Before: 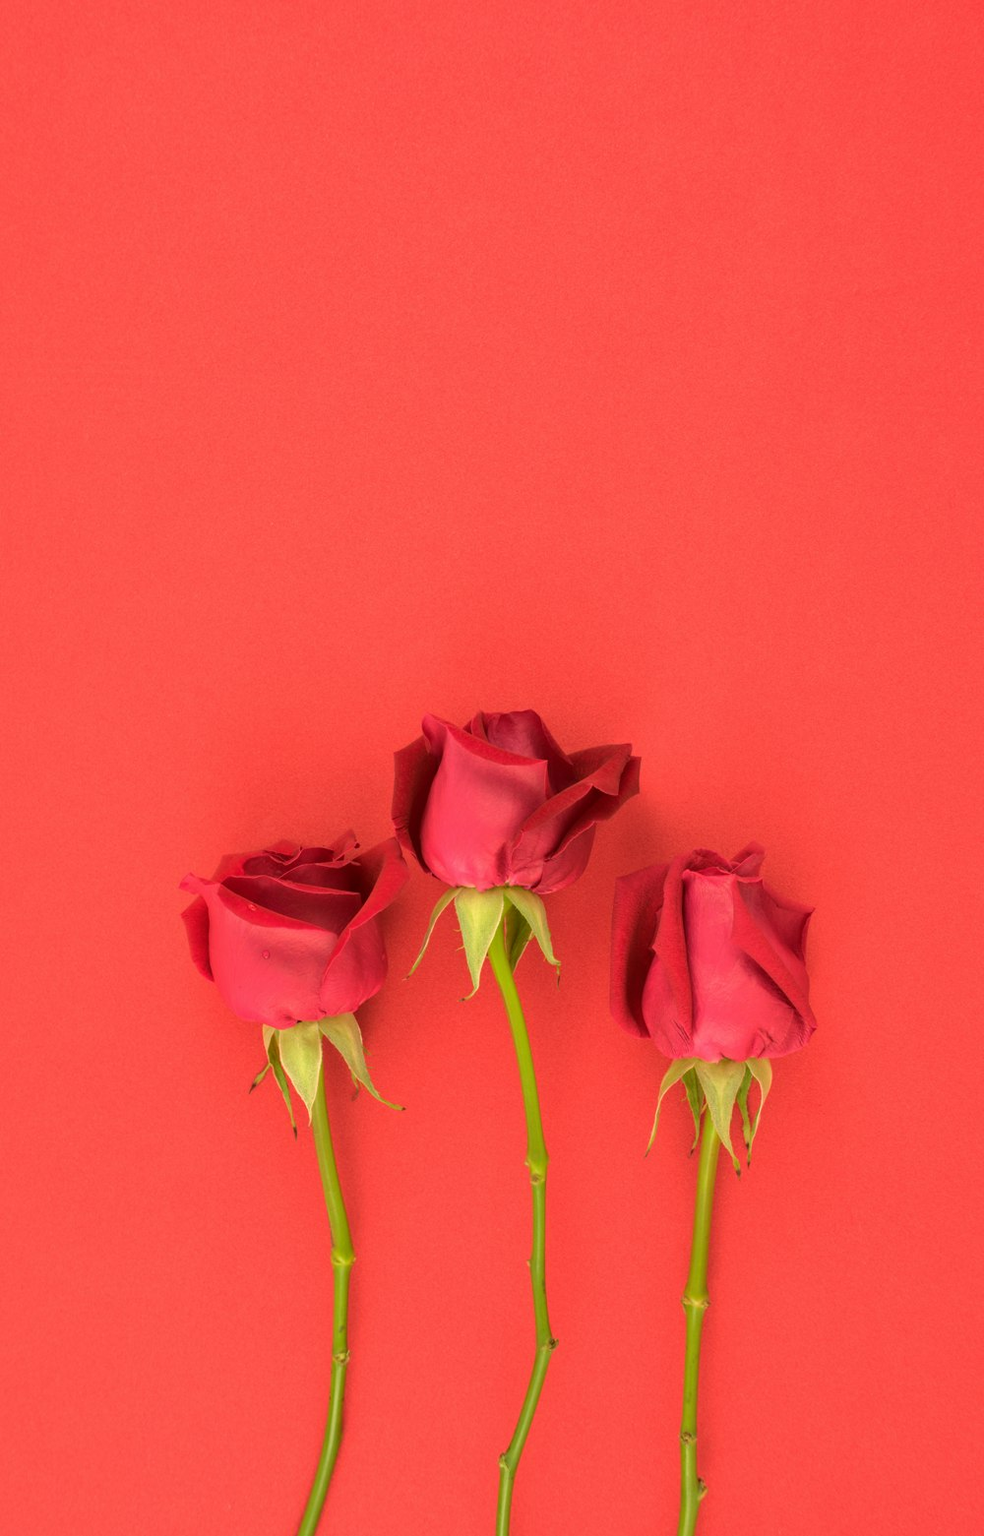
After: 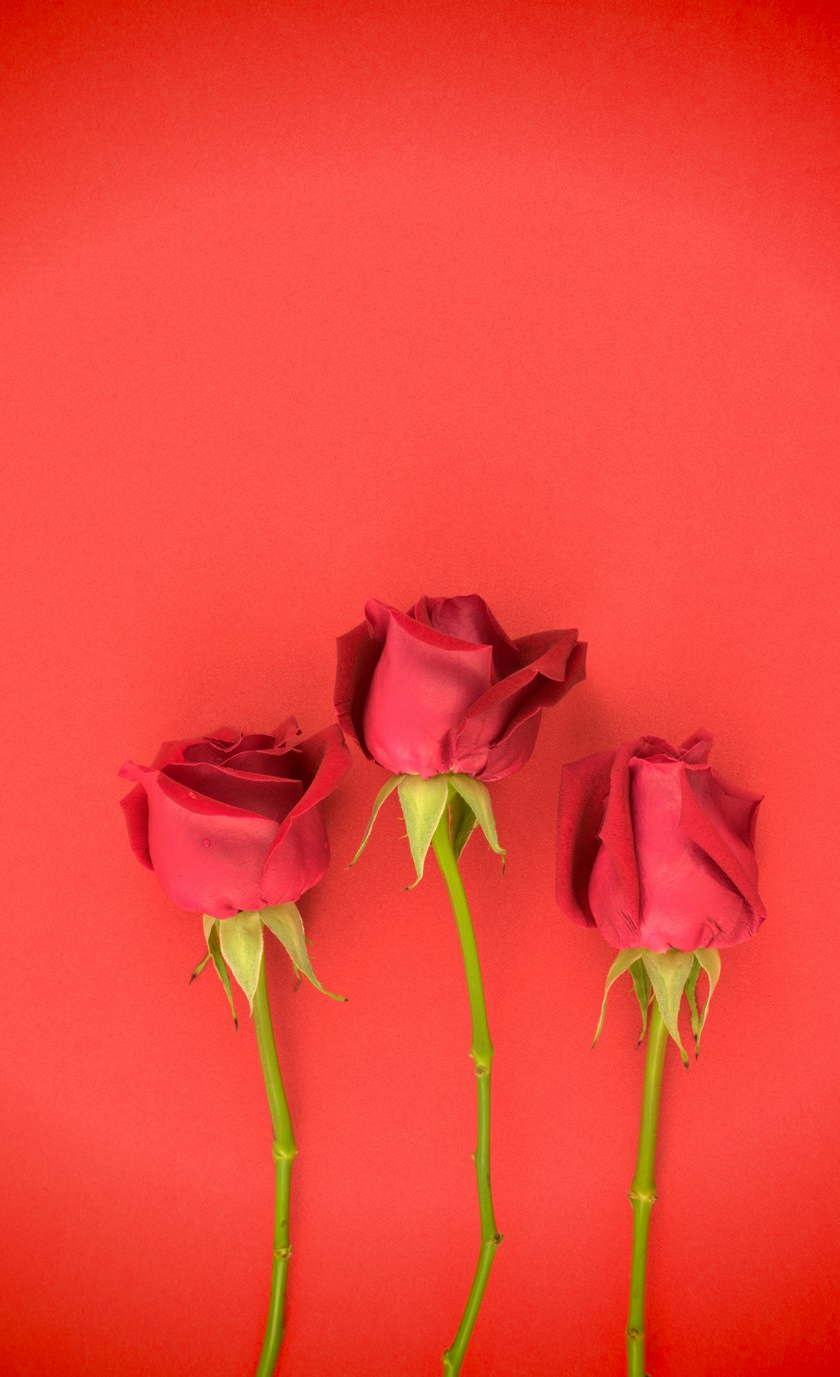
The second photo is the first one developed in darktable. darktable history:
crop: left 6.446%, top 8.188%, right 9.538%, bottom 3.548%
vignetting: fall-off start 88.53%, fall-off radius 44.2%, saturation 0.376, width/height ratio 1.161
